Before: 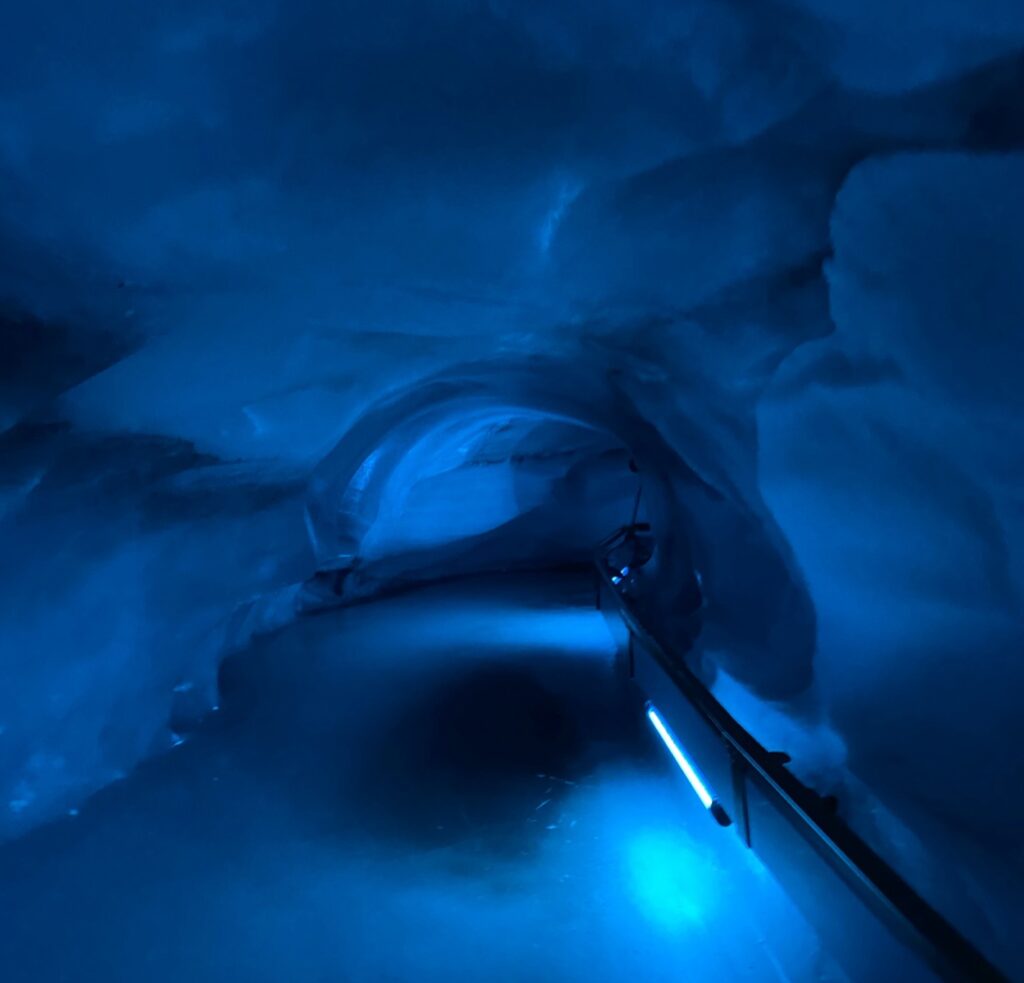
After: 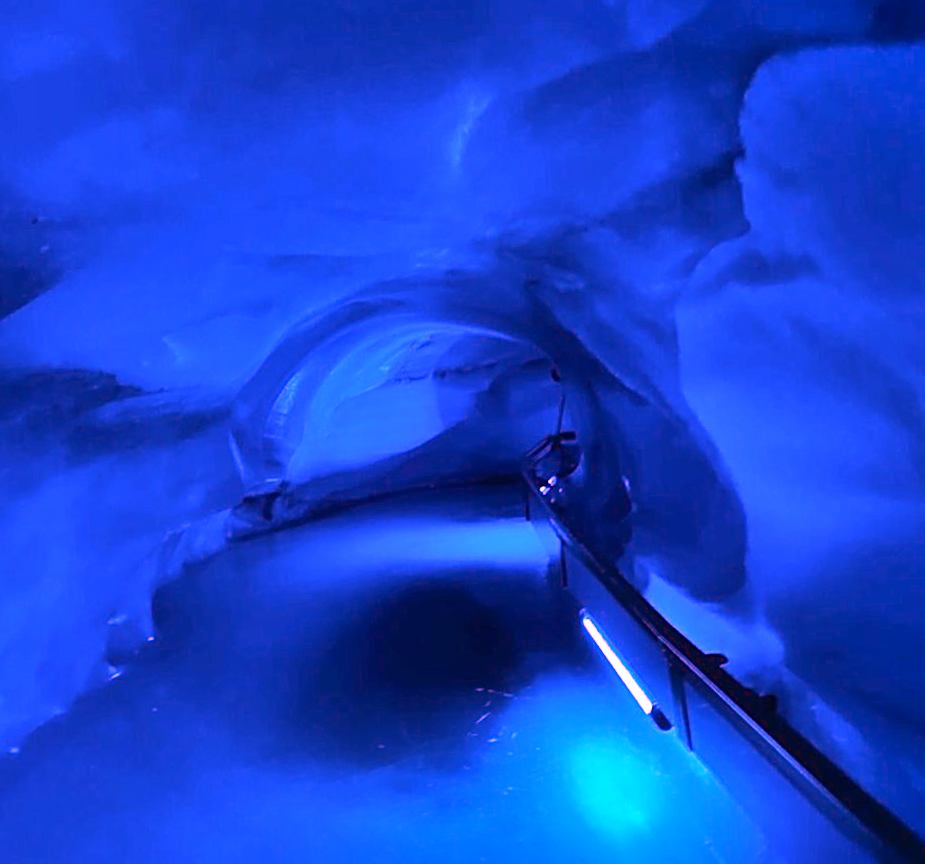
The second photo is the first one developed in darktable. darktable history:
rotate and perspective: rotation -1°, crop left 0.011, crop right 0.989, crop top 0.025, crop bottom 0.975
sharpen: on, module defaults
shadows and highlights: soften with gaussian
crop and rotate: angle 1.96°, left 5.673%, top 5.673%
white balance: red 4.26, blue 1.802
